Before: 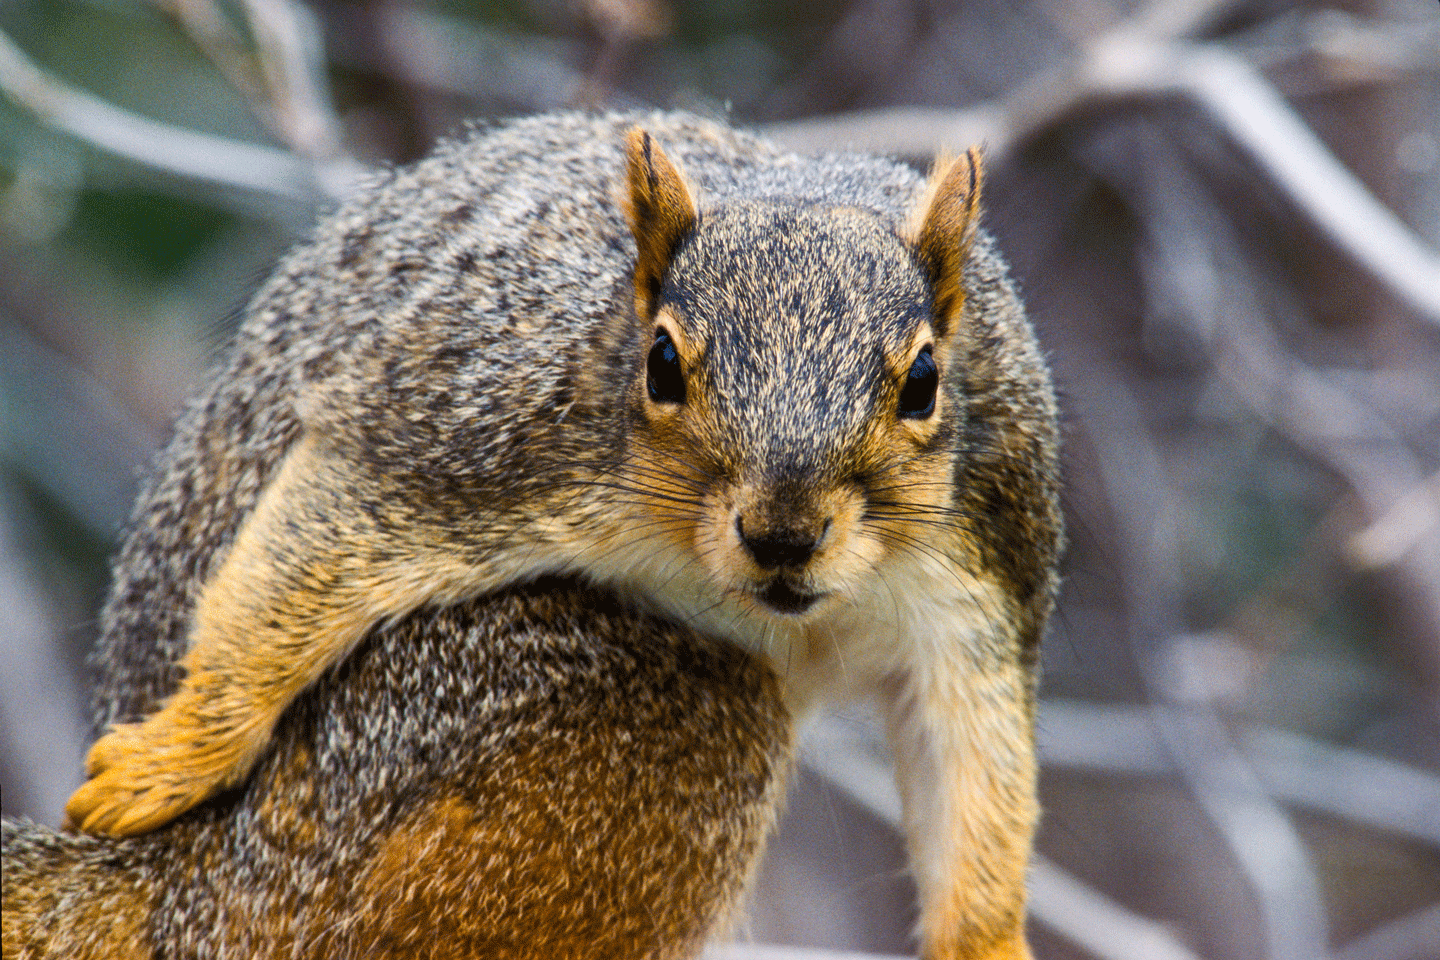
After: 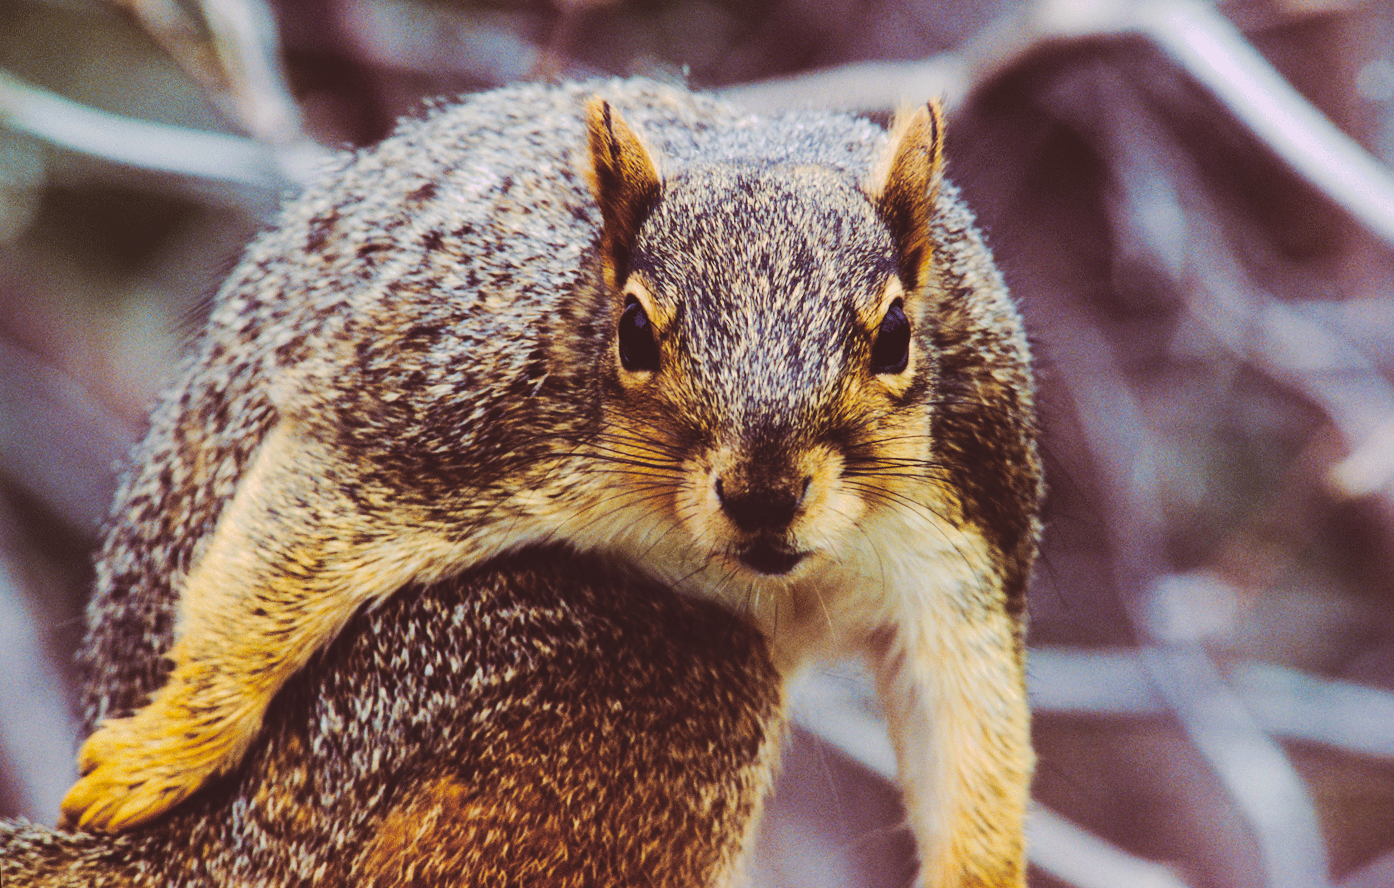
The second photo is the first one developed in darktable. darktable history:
tone curve: curves: ch0 [(0, 0) (0.003, 0.132) (0.011, 0.136) (0.025, 0.14) (0.044, 0.147) (0.069, 0.149) (0.1, 0.156) (0.136, 0.163) (0.177, 0.177) (0.224, 0.2) (0.277, 0.251) (0.335, 0.311) (0.399, 0.387) (0.468, 0.487) (0.543, 0.585) (0.623, 0.675) (0.709, 0.742) (0.801, 0.81) (0.898, 0.867) (1, 1)], preserve colors none
split-toning: highlights › hue 298.8°, highlights › saturation 0.73, compress 41.76%
rotate and perspective: rotation -3°, crop left 0.031, crop right 0.968, crop top 0.07, crop bottom 0.93
velvia: on, module defaults
